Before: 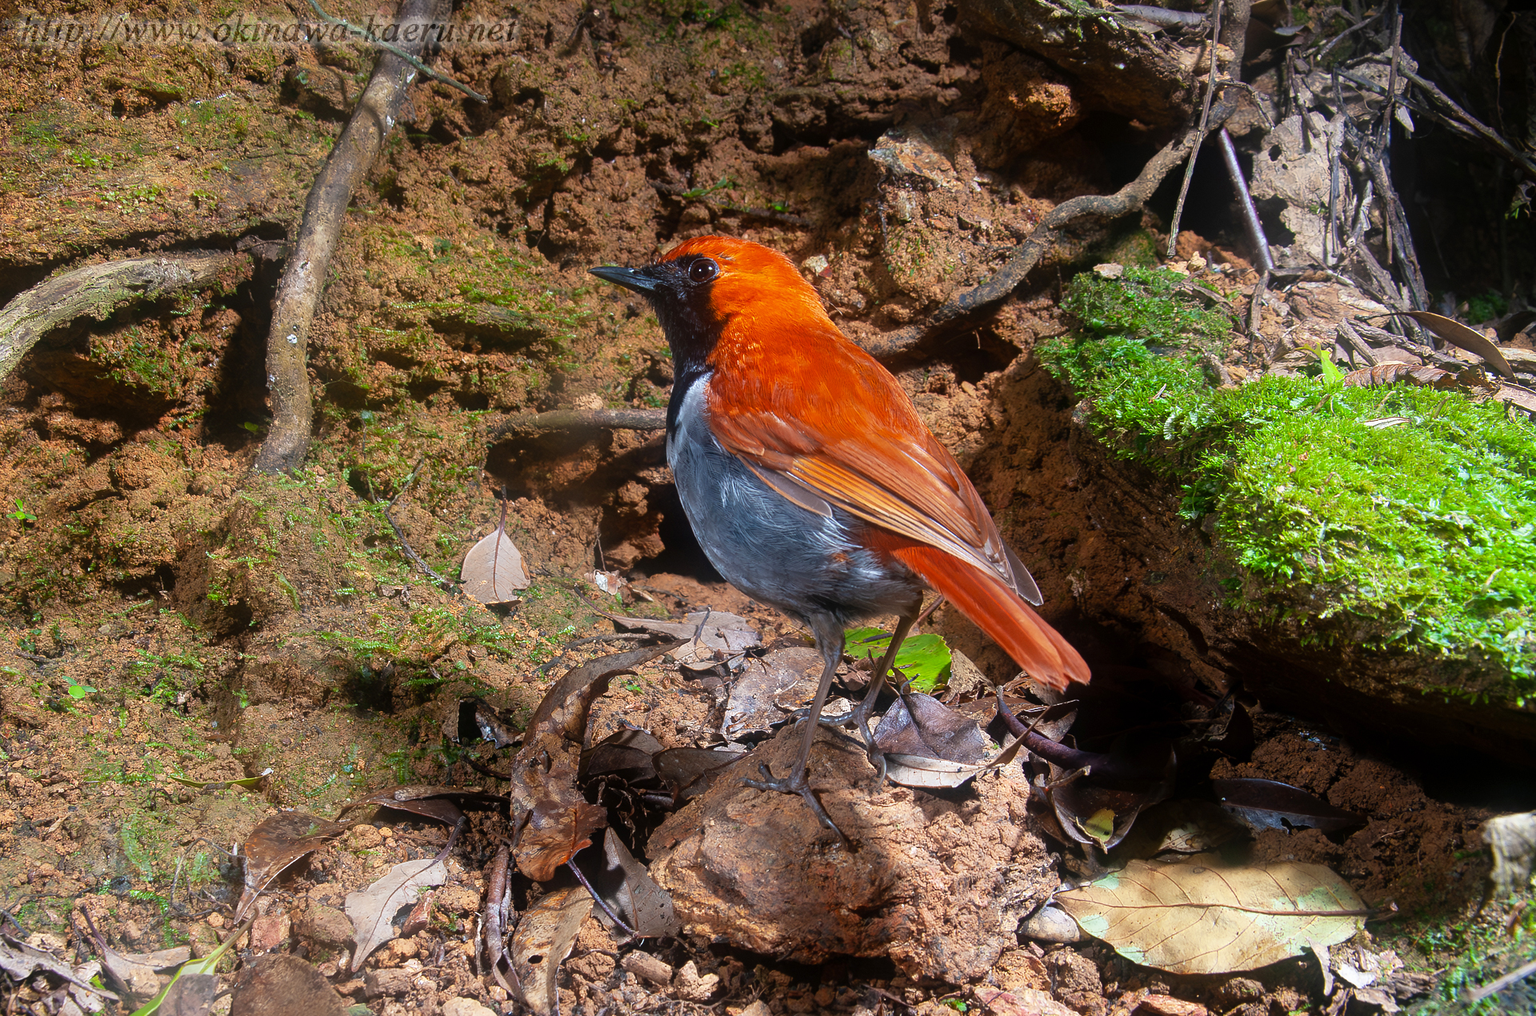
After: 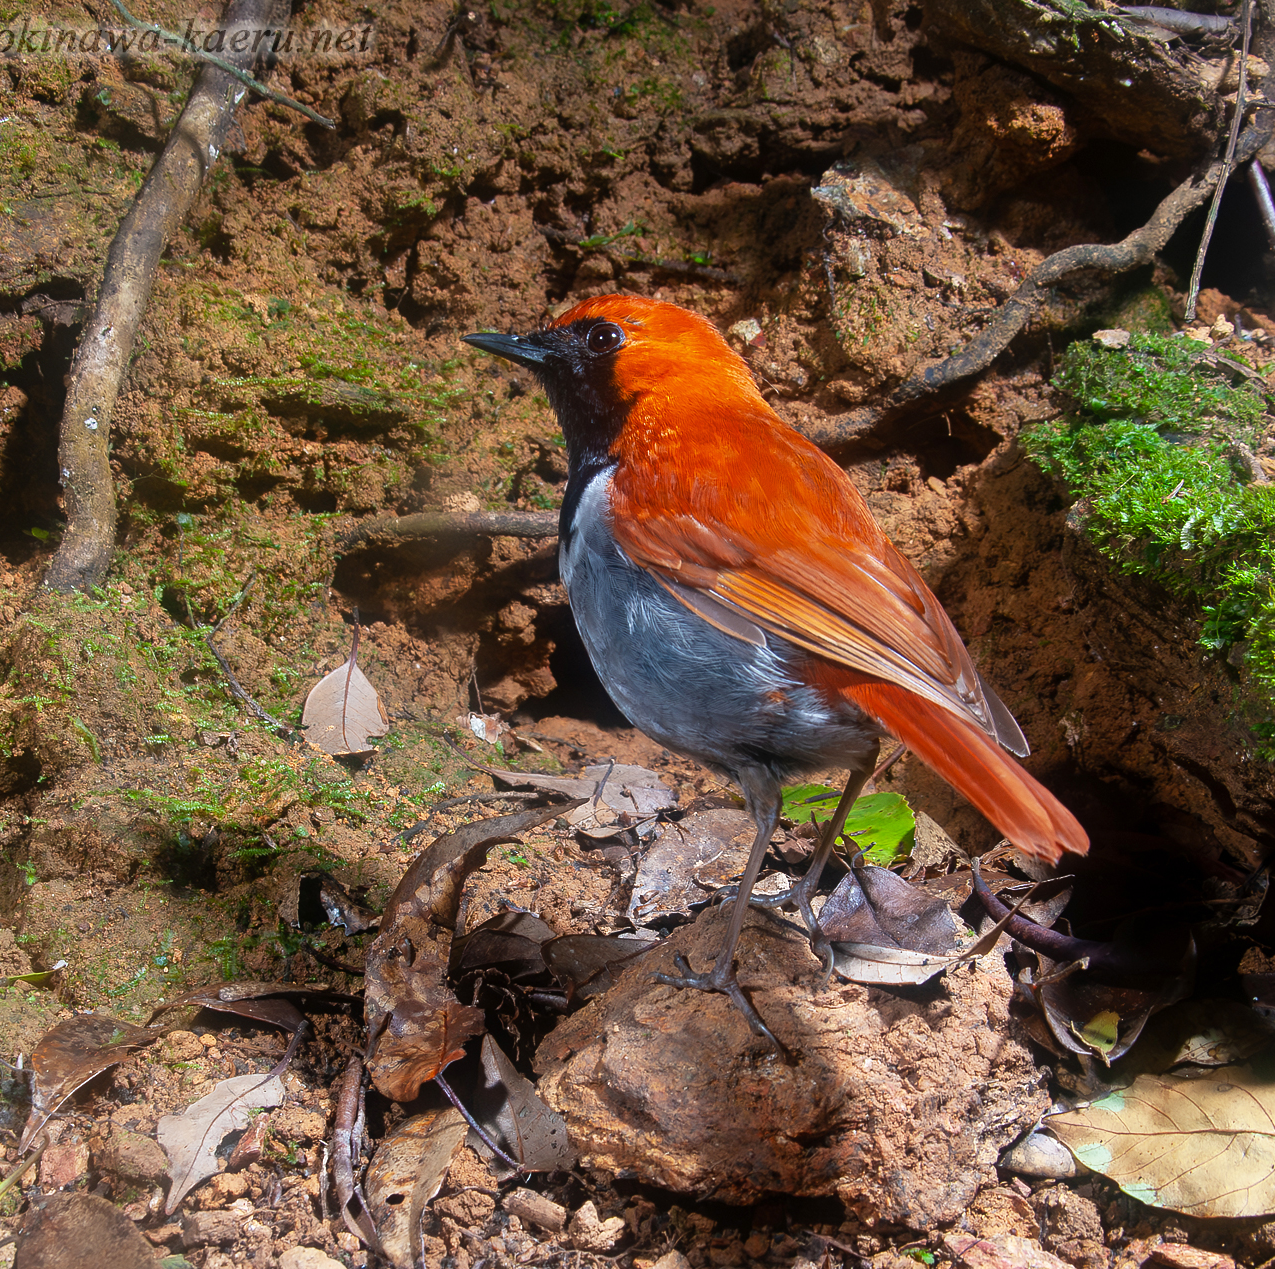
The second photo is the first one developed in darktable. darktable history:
crop and rotate: left 14.302%, right 19.275%
